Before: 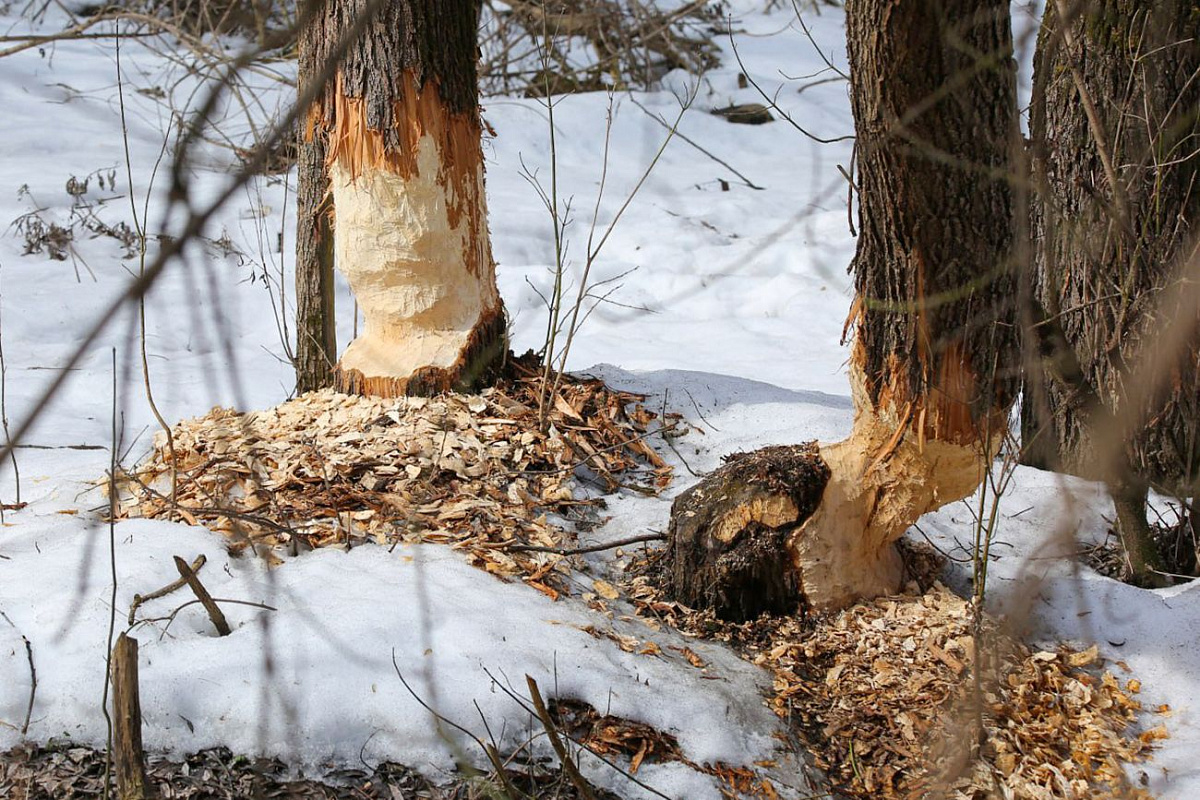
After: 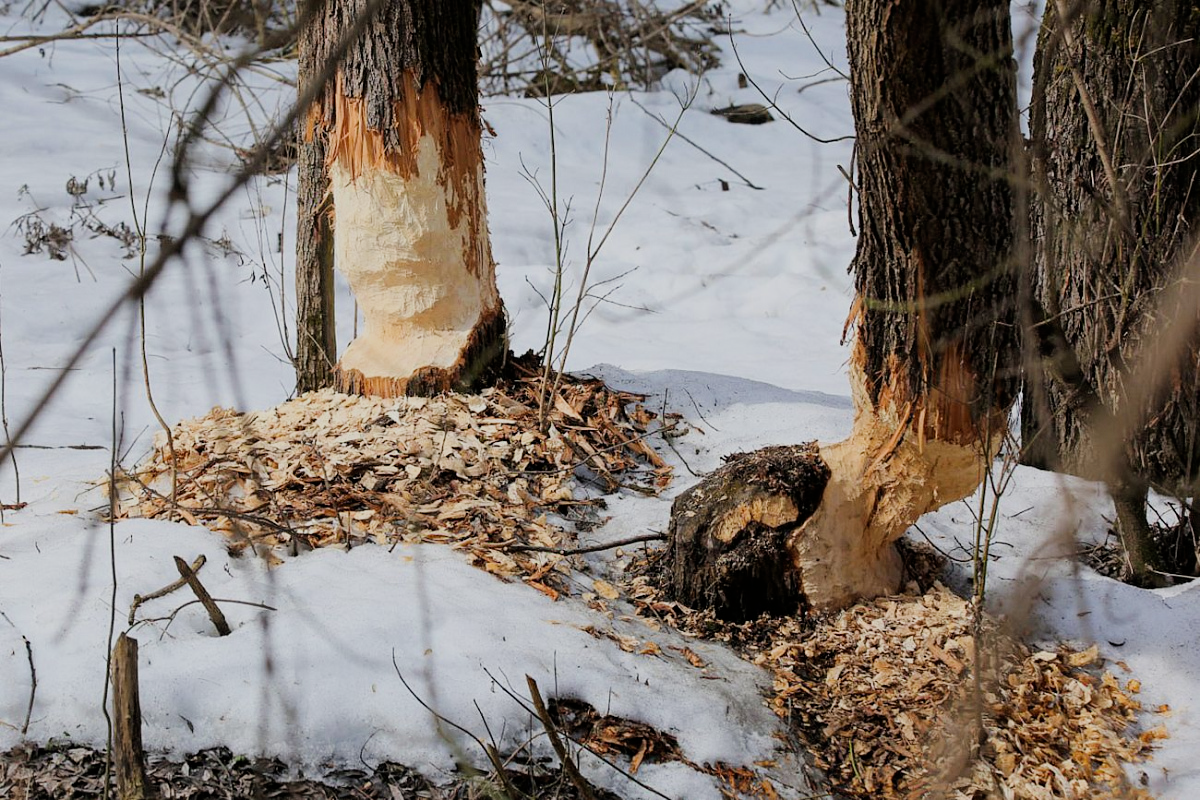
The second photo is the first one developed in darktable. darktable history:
filmic rgb: black relative exposure -7.65 EV, white relative exposure 4.56 EV, threshold 3.04 EV, hardness 3.61, contrast 1.059, enable highlight reconstruction true
